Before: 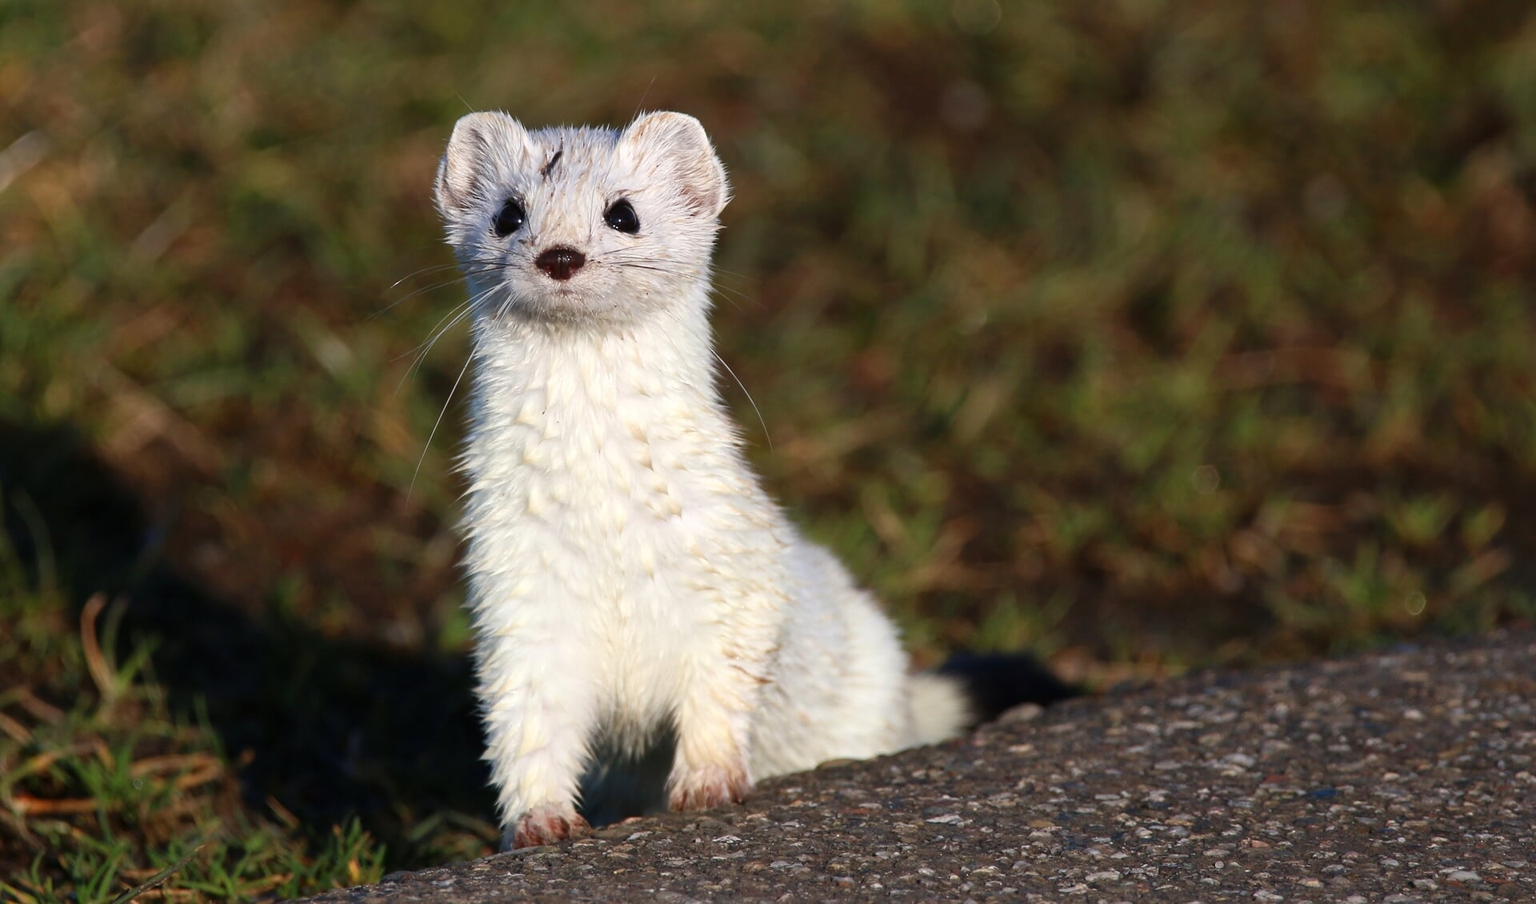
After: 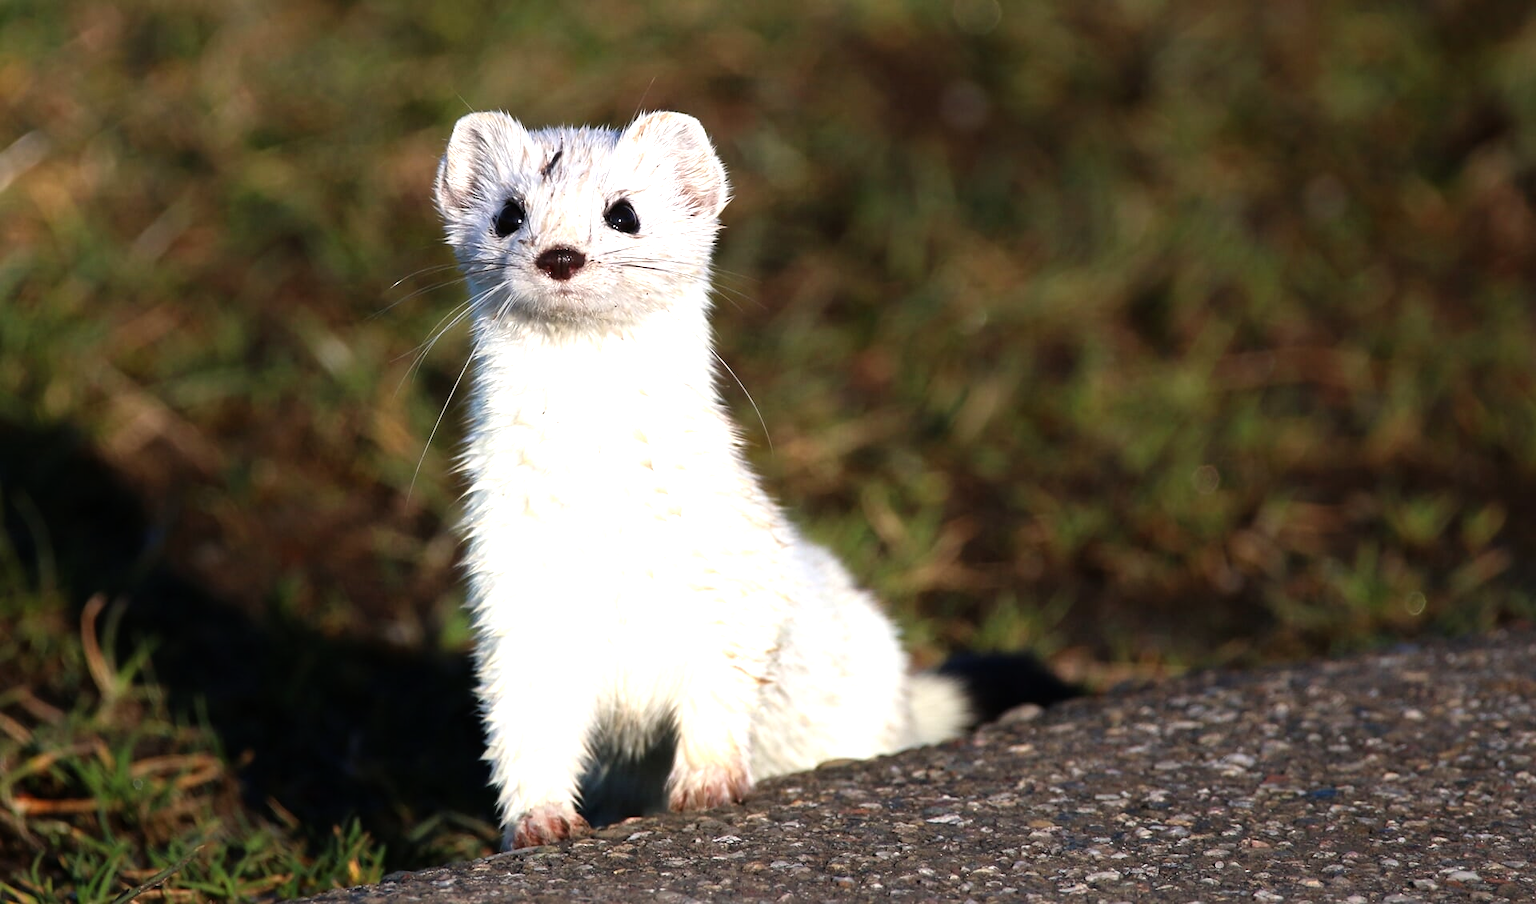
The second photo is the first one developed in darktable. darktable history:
tone equalizer: -8 EV -0.762 EV, -7 EV -0.695 EV, -6 EV -0.635 EV, -5 EV -0.387 EV, -3 EV 0.387 EV, -2 EV 0.6 EV, -1 EV 0.681 EV, +0 EV 0.773 EV
